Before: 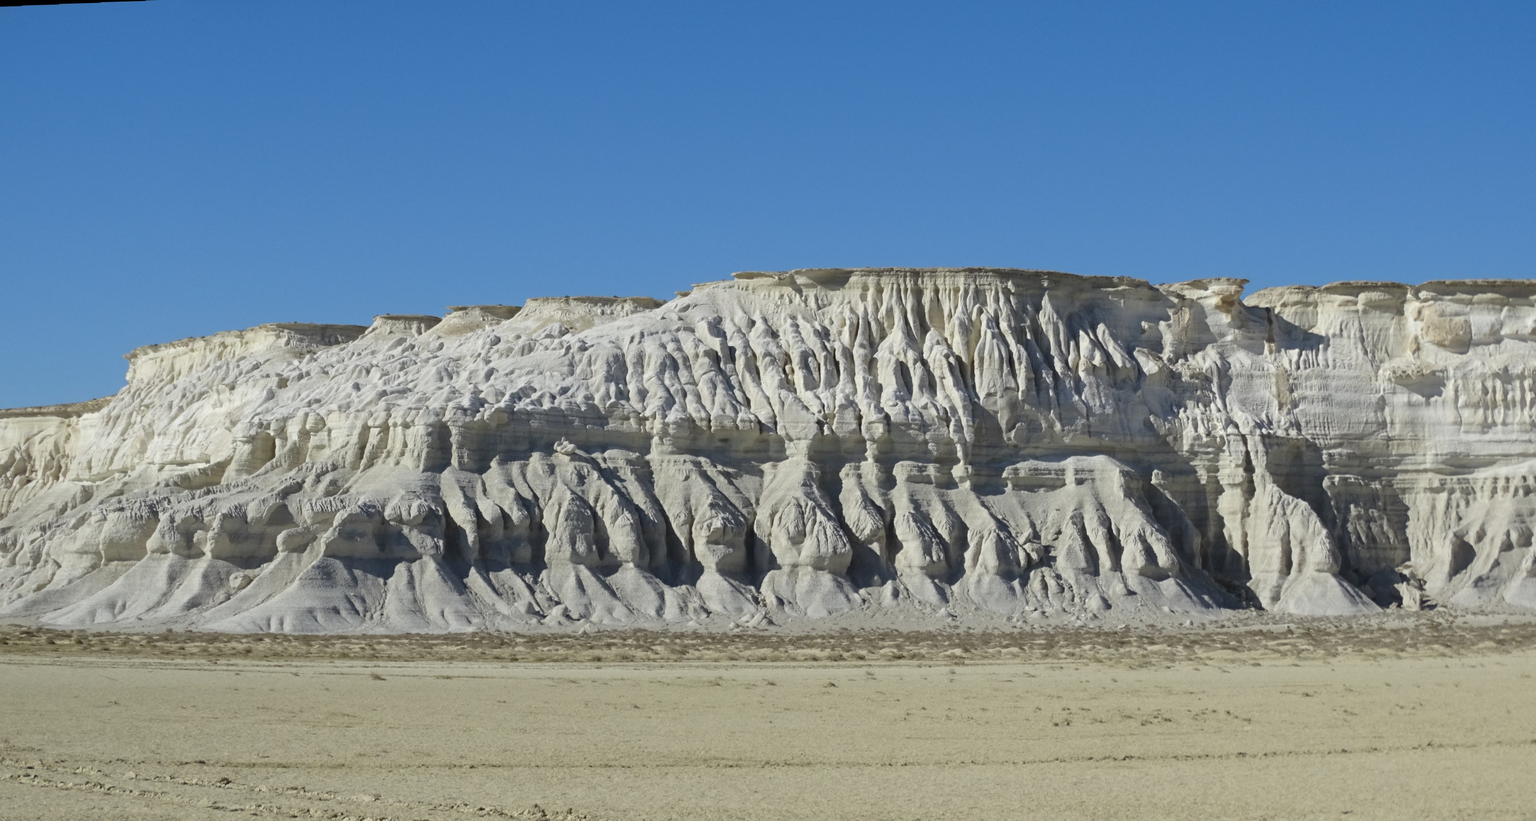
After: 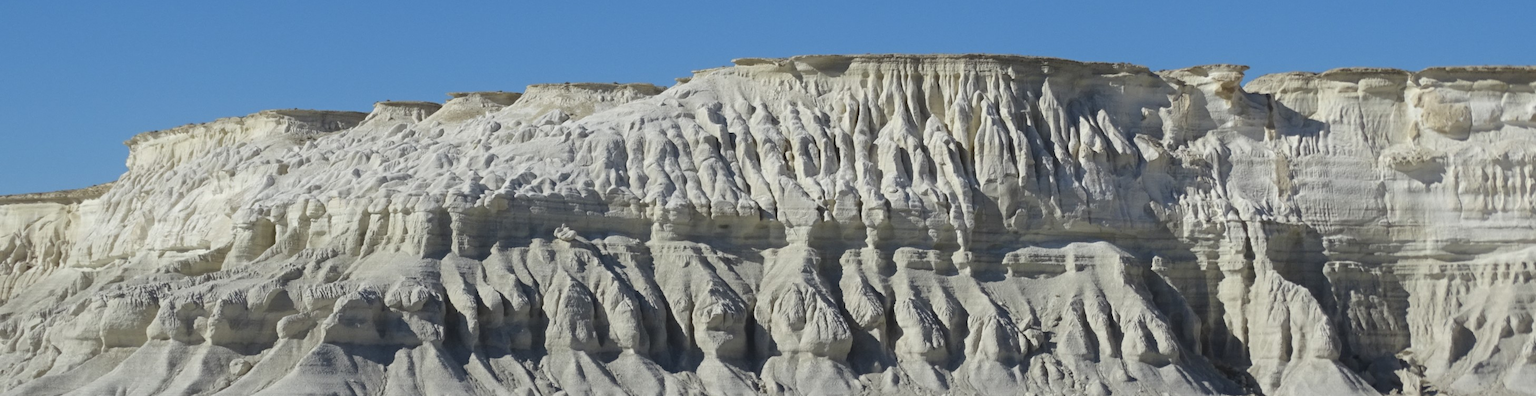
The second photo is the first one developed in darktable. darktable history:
crop and rotate: top 26.056%, bottom 25.543%
local contrast: mode bilateral grid, contrast 100, coarseness 100, detail 94%, midtone range 0.2
